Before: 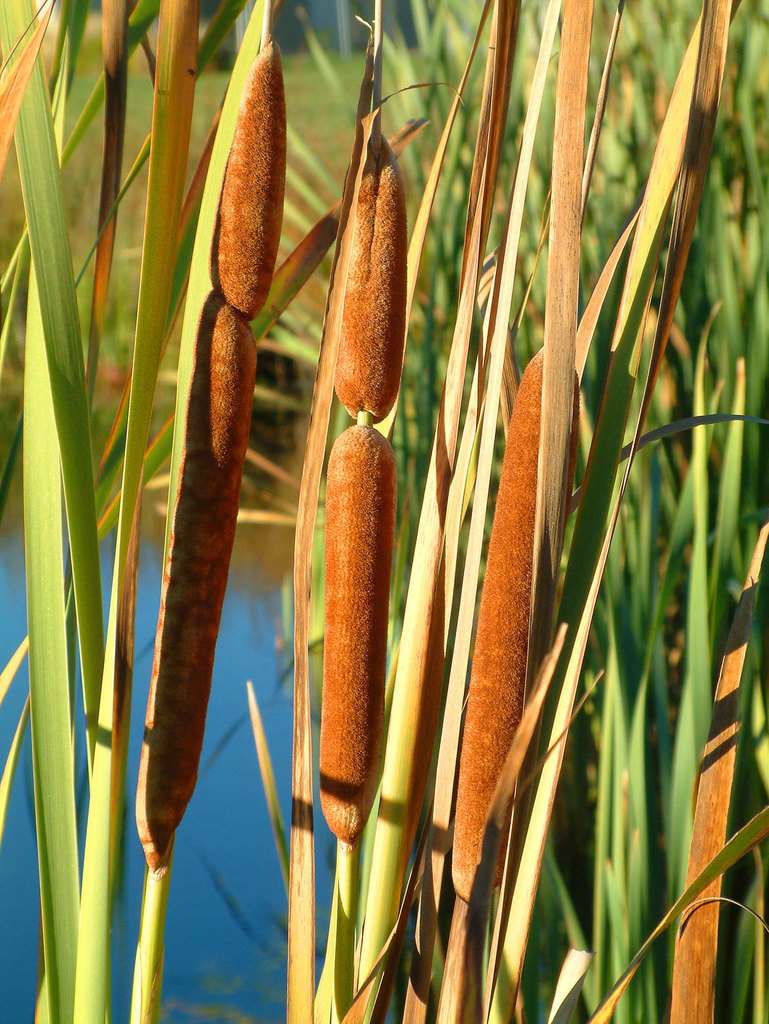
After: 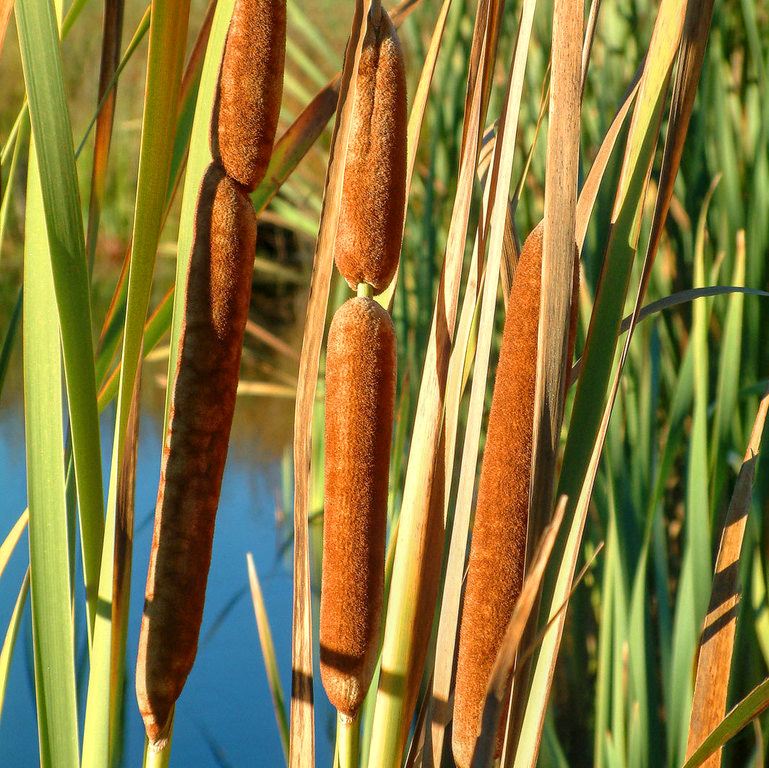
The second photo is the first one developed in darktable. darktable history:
local contrast: on, module defaults
crop and rotate: top 12.5%, bottom 12.5%
